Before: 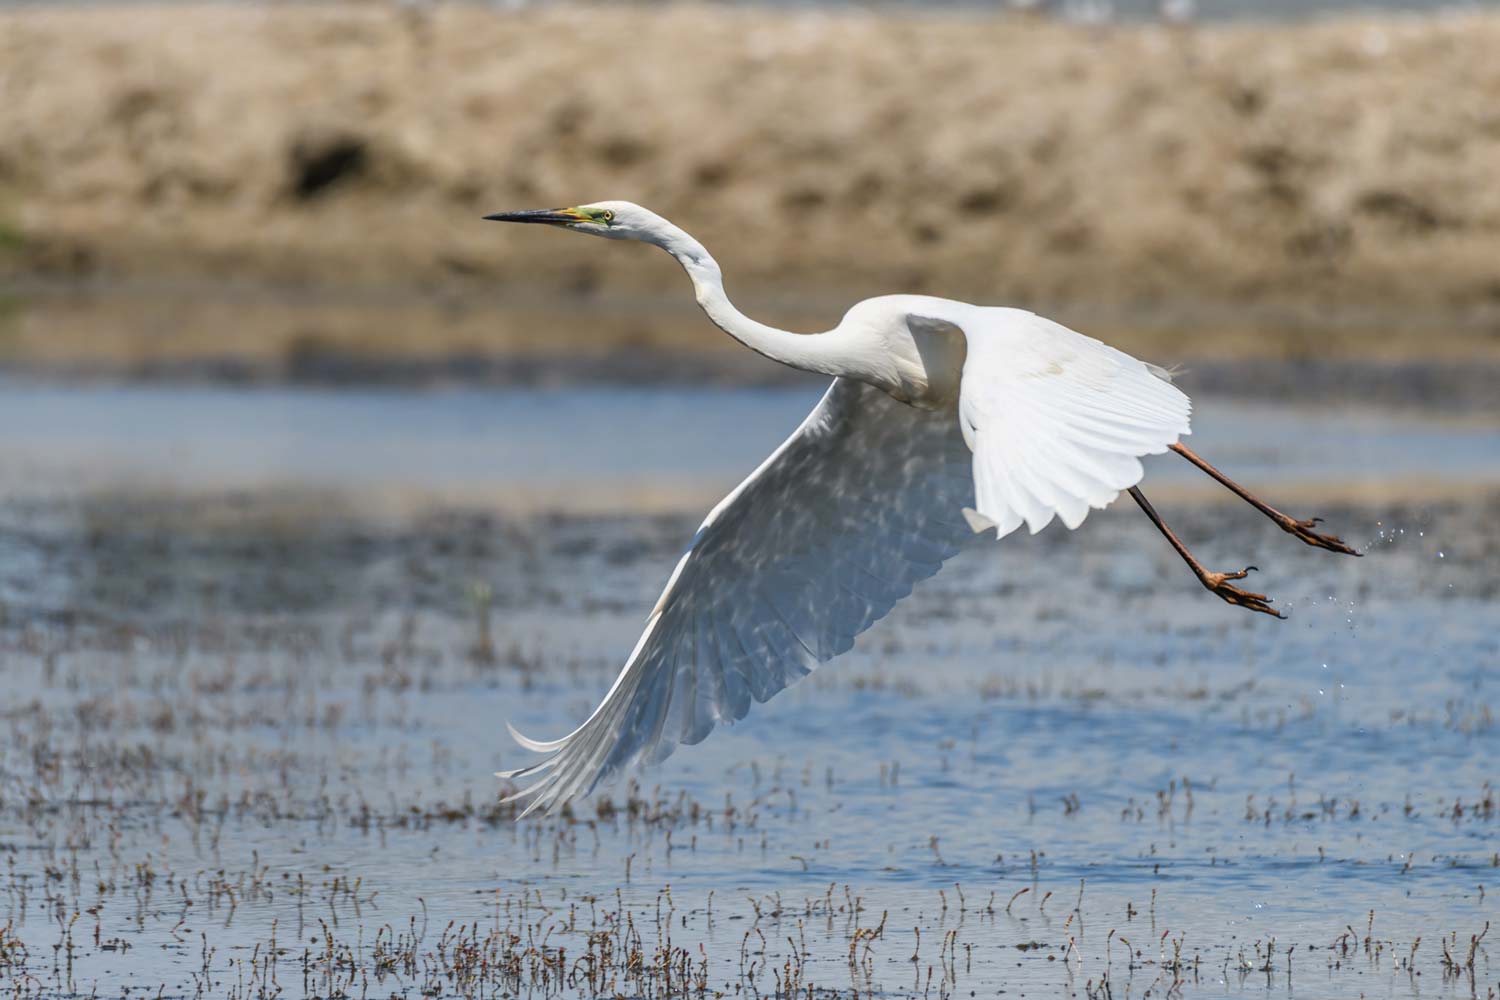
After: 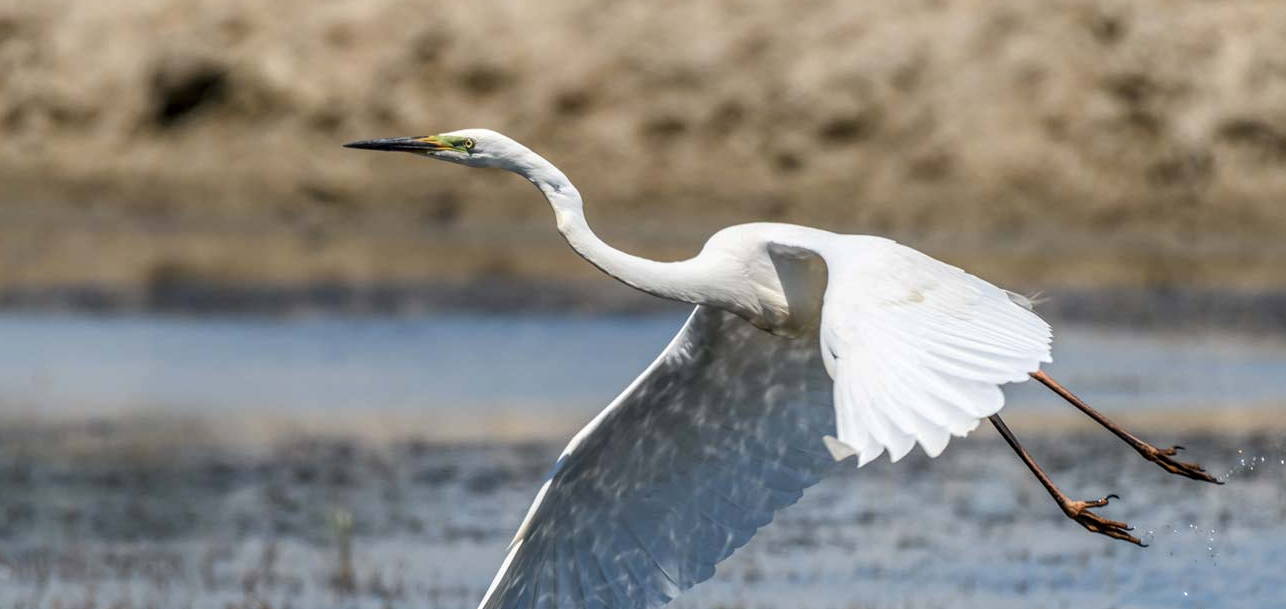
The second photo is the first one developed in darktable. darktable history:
crop and rotate: left 9.281%, top 7.247%, right 4.948%, bottom 31.775%
local contrast: on, module defaults
